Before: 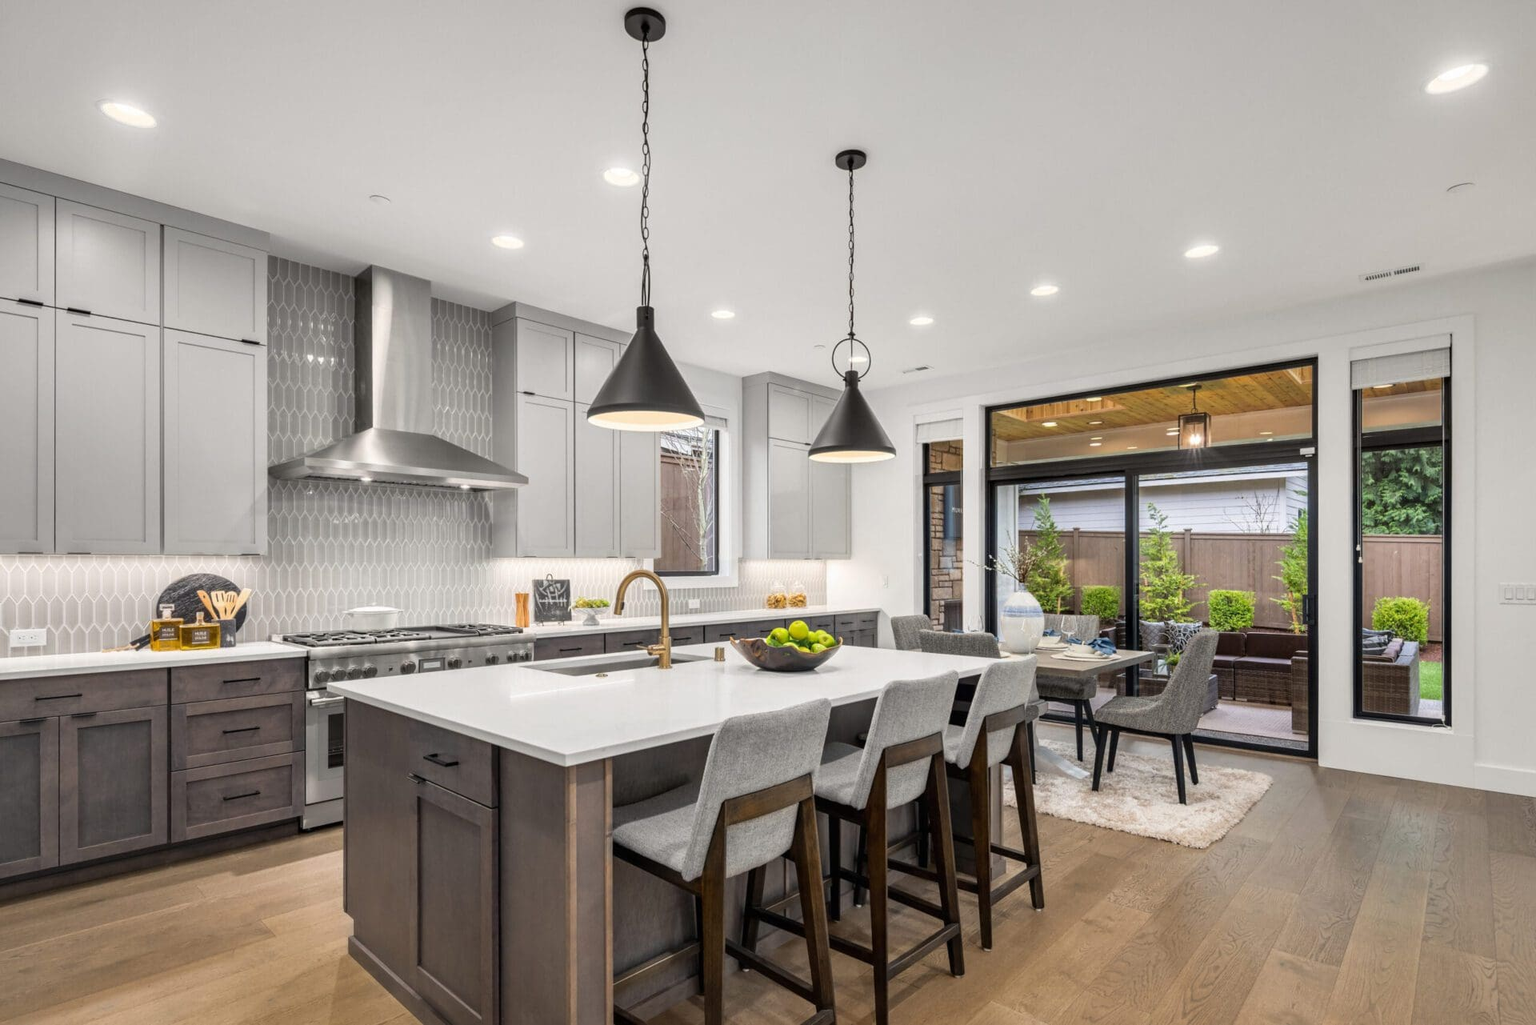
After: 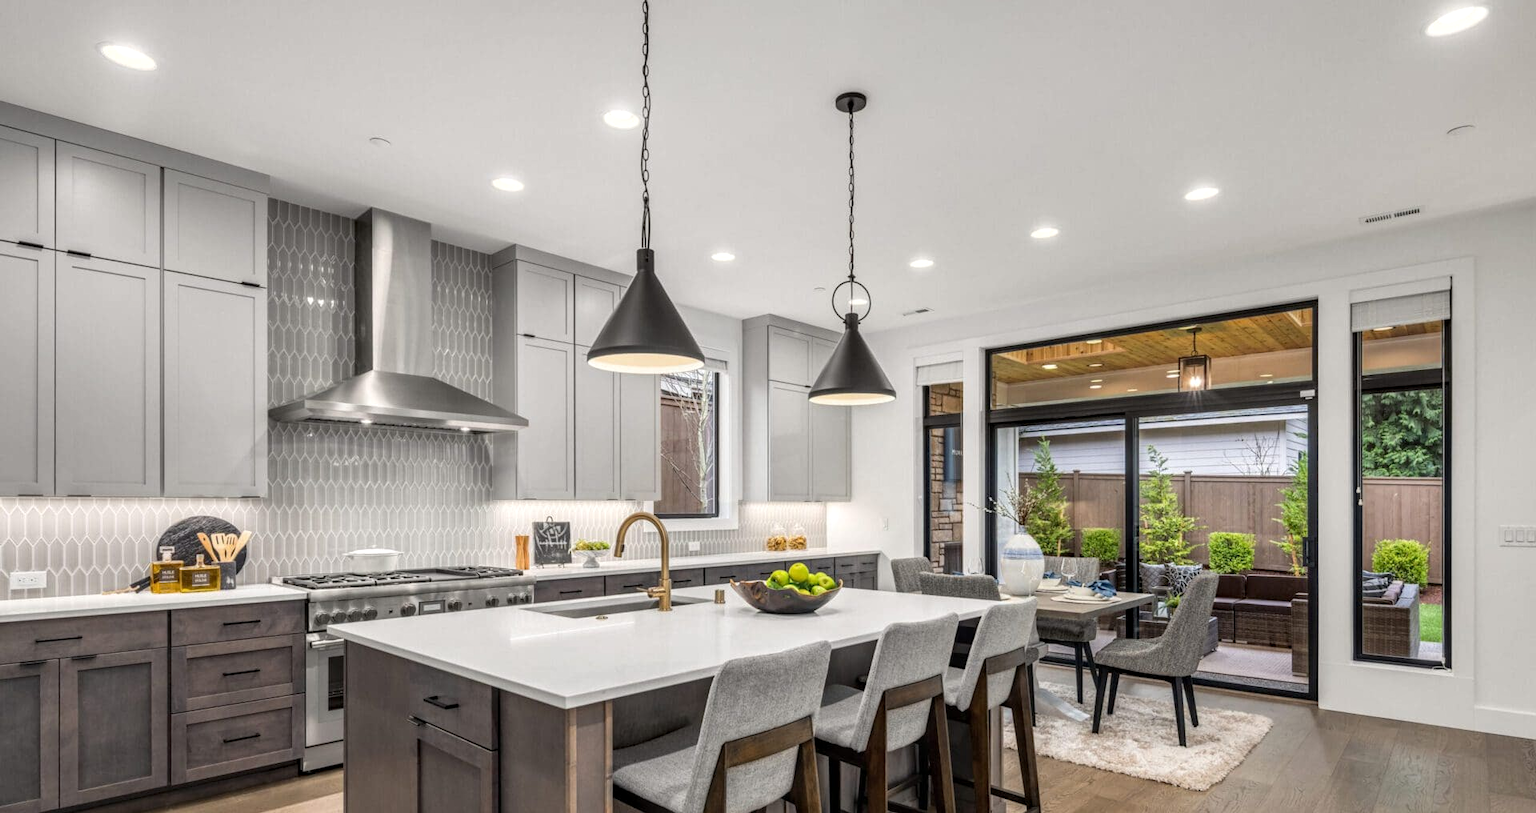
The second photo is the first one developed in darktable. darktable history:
crop and rotate: top 5.654%, bottom 14.945%
local contrast: on, module defaults
